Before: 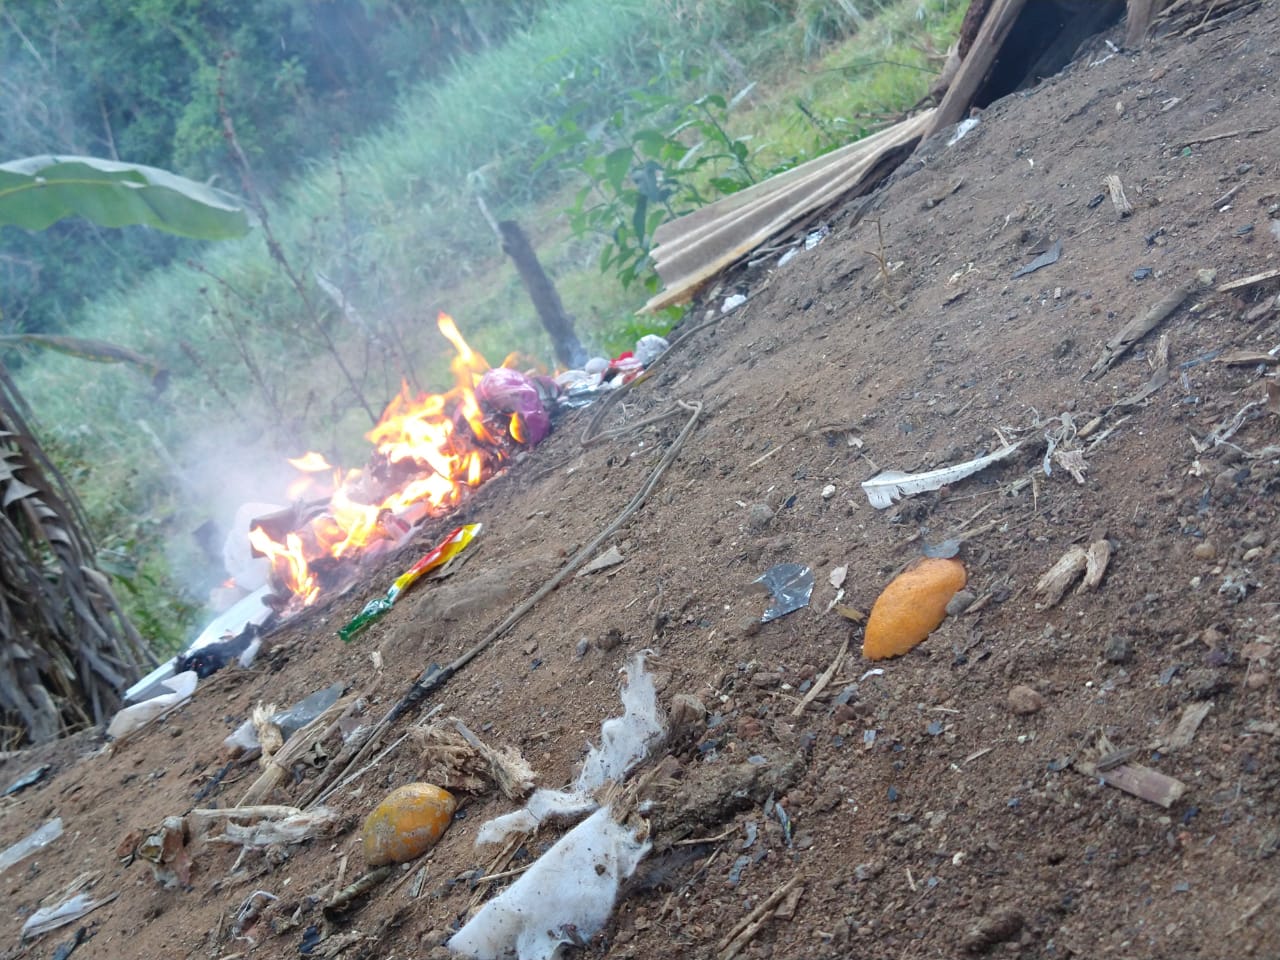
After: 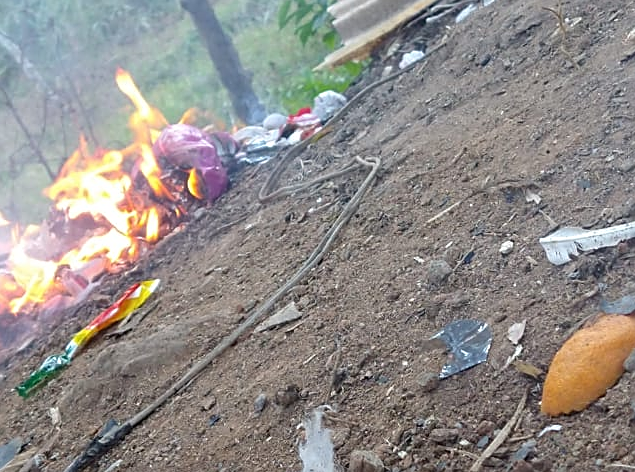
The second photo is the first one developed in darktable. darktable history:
crop: left 25.166%, top 25.451%, right 25.151%, bottom 25.34%
sharpen: on, module defaults
